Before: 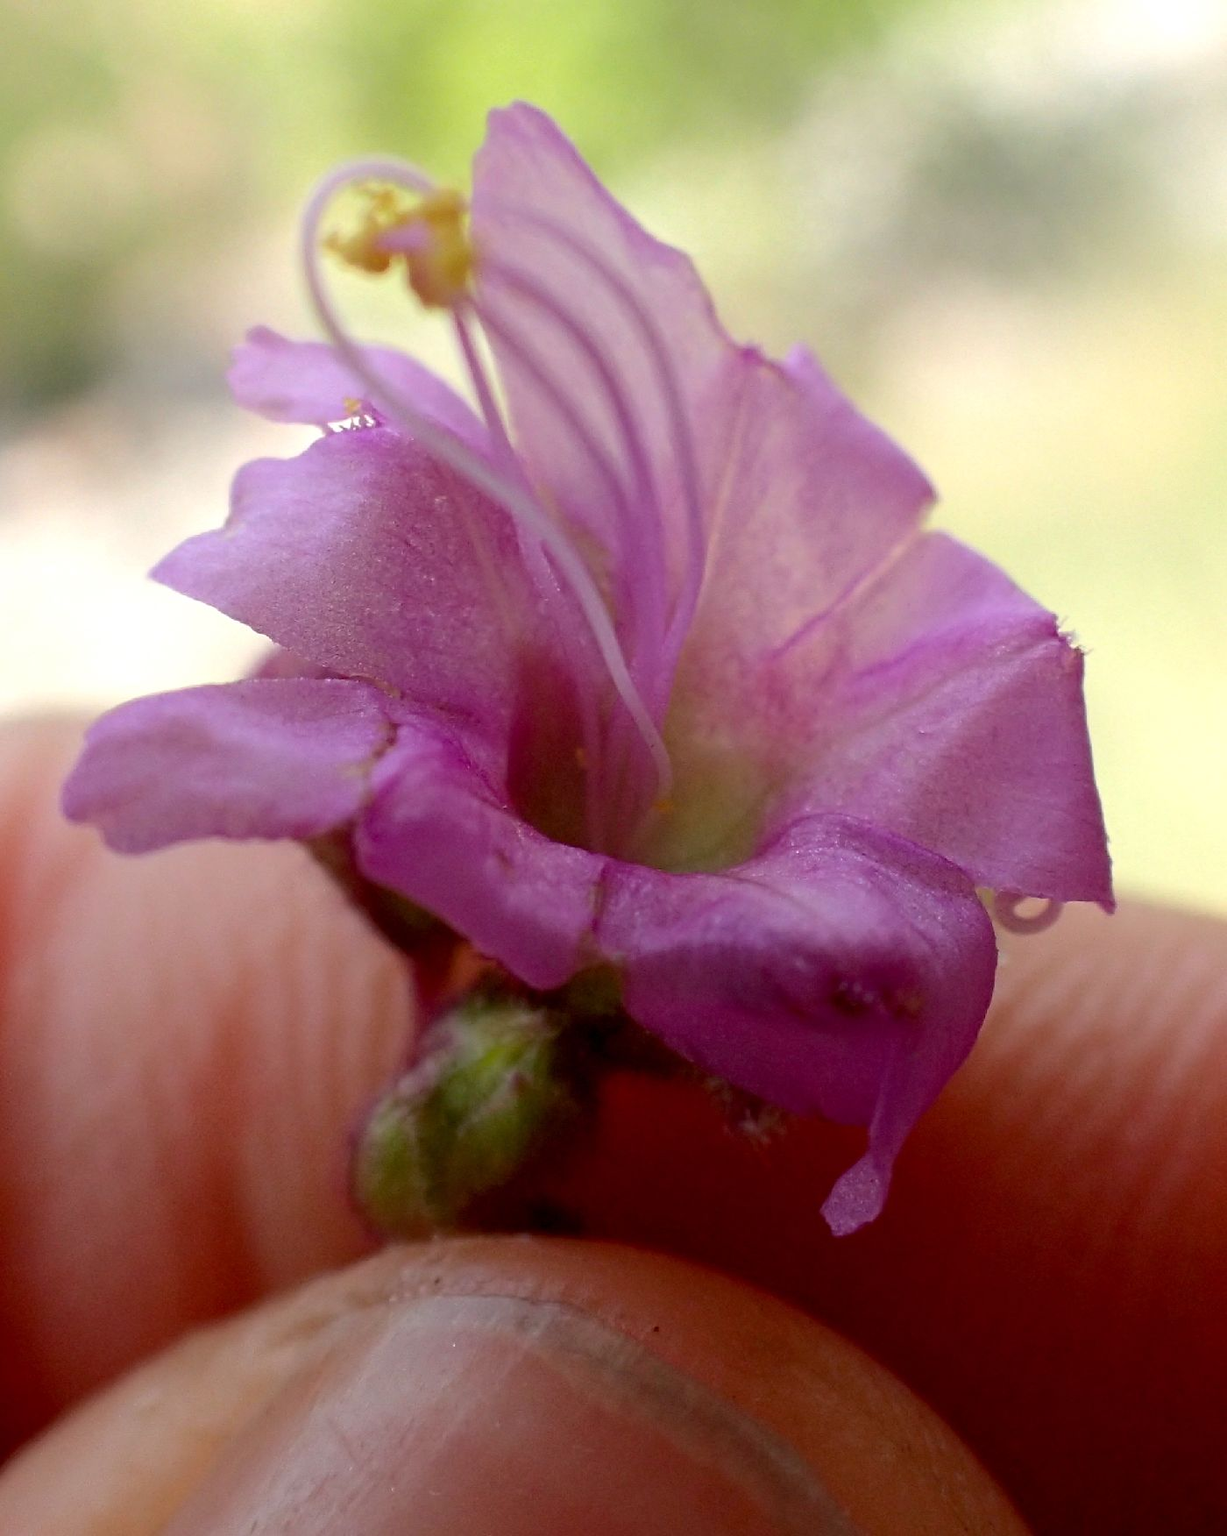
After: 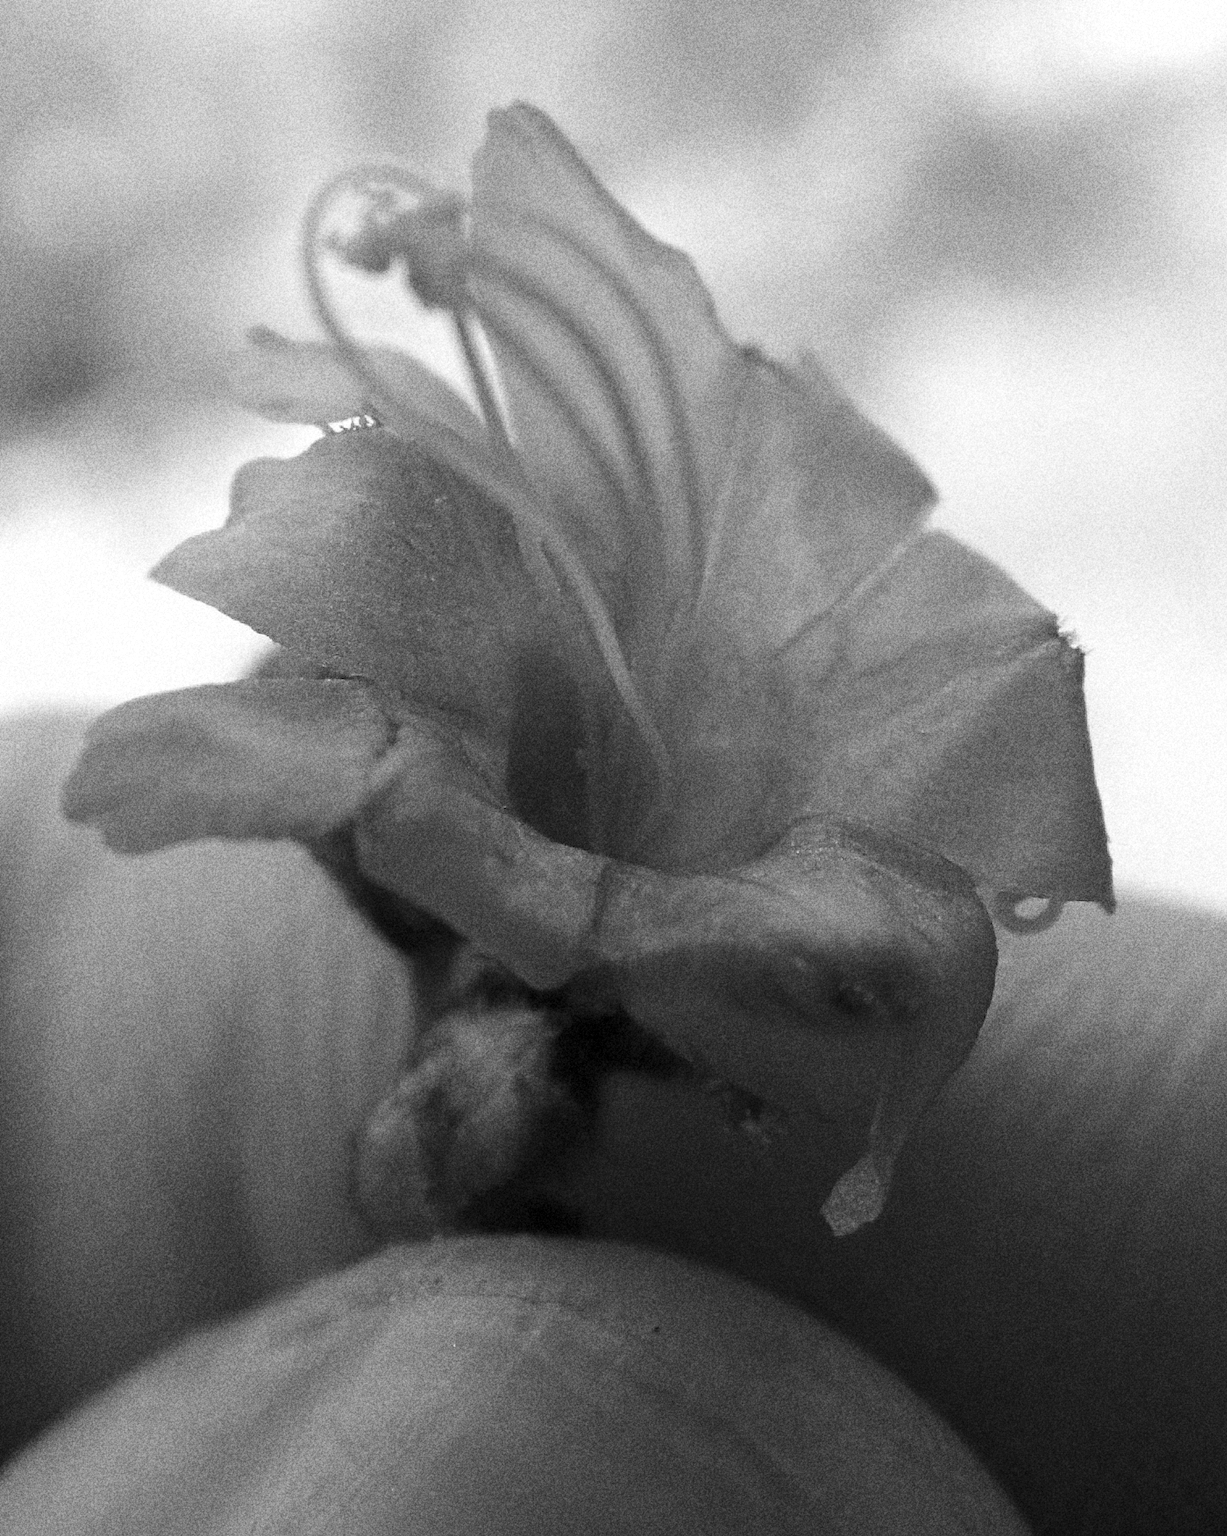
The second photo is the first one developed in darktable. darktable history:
grain: coarseness 14.49 ISO, strength 48.04%, mid-tones bias 35%
monochrome: on, module defaults
